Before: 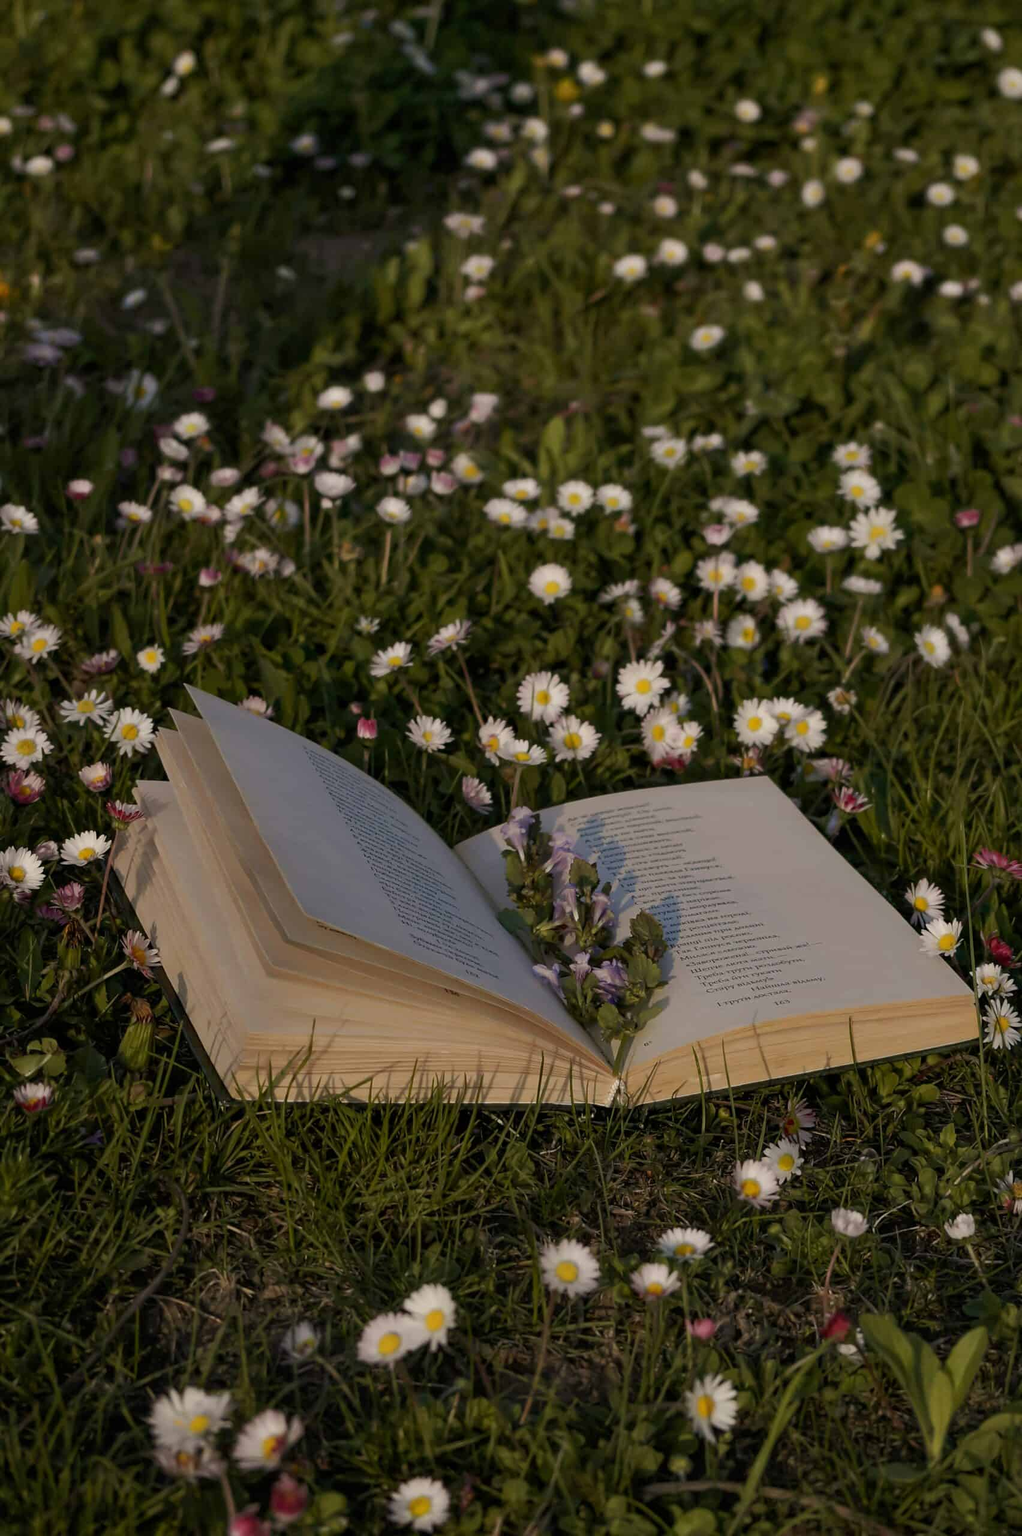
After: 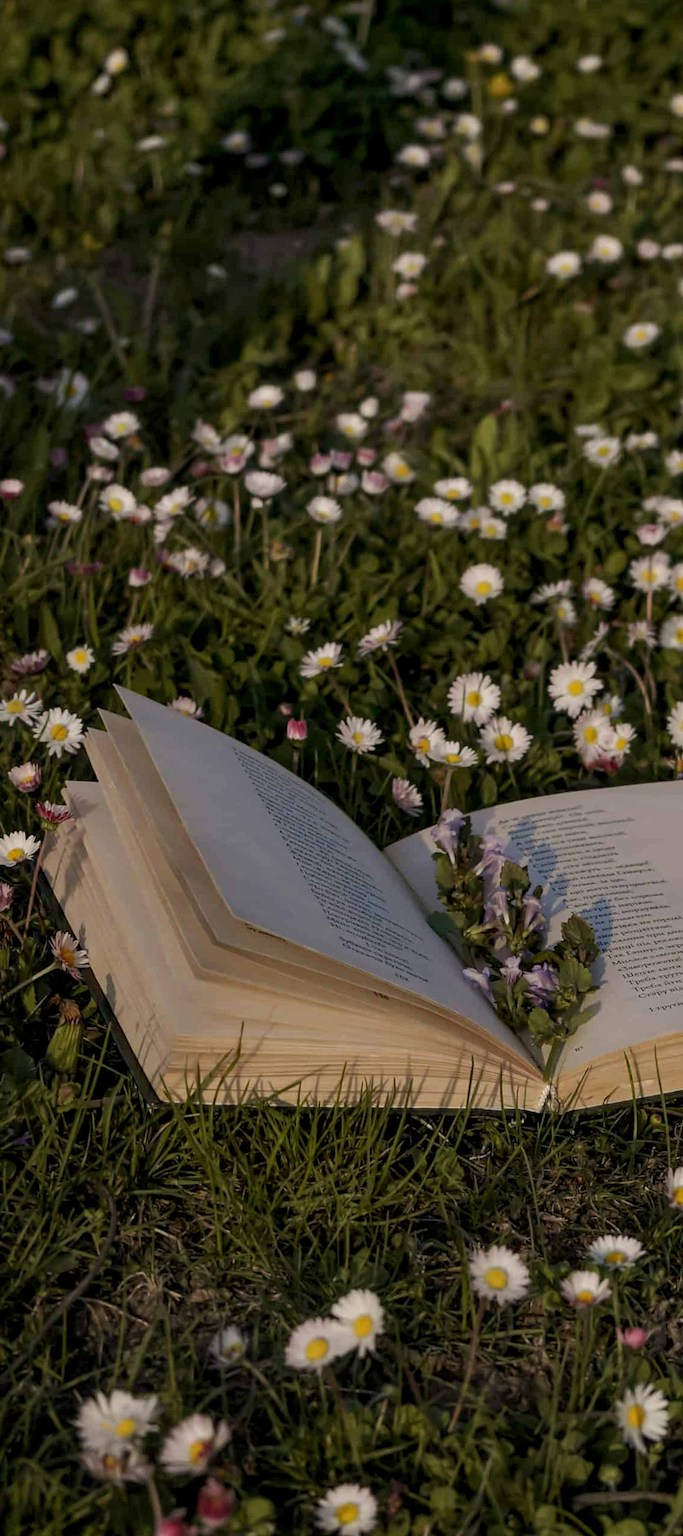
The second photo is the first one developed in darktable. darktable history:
crop and rotate: left 6.617%, right 26.717%
rotate and perspective: rotation 0.192°, lens shift (horizontal) -0.015, crop left 0.005, crop right 0.996, crop top 0.006, crop bottom 0.99
local contrast: on, module defaults
